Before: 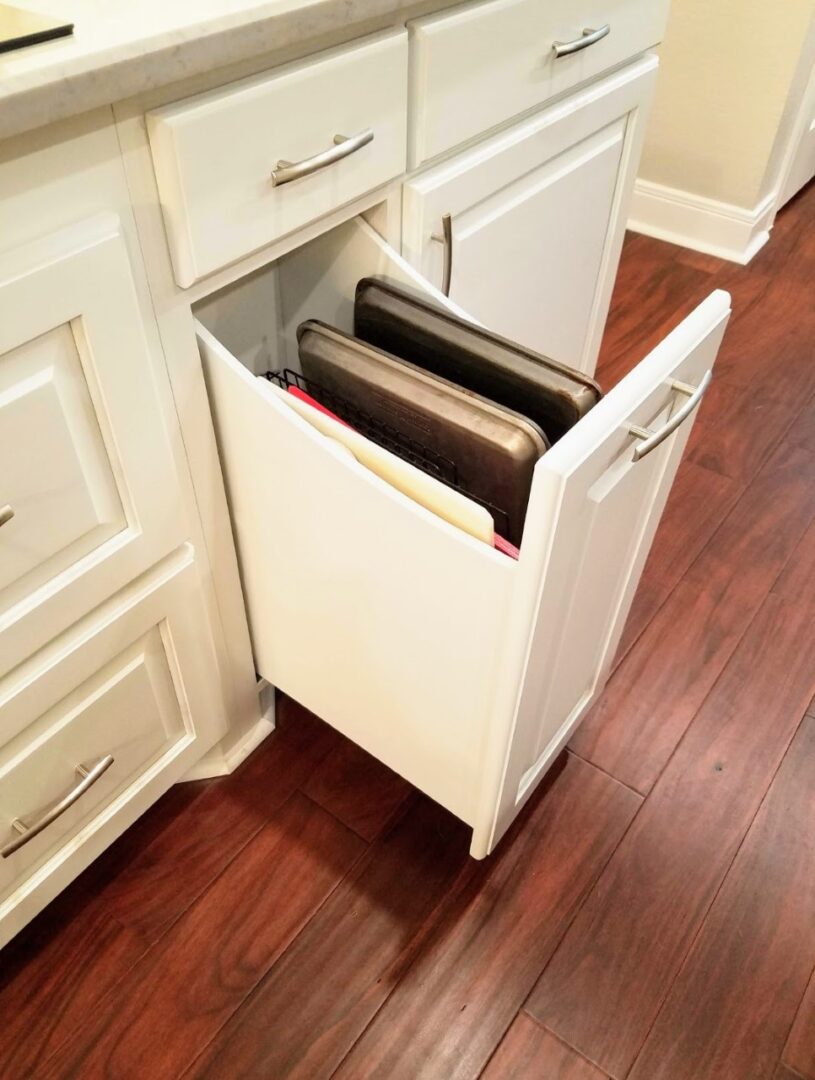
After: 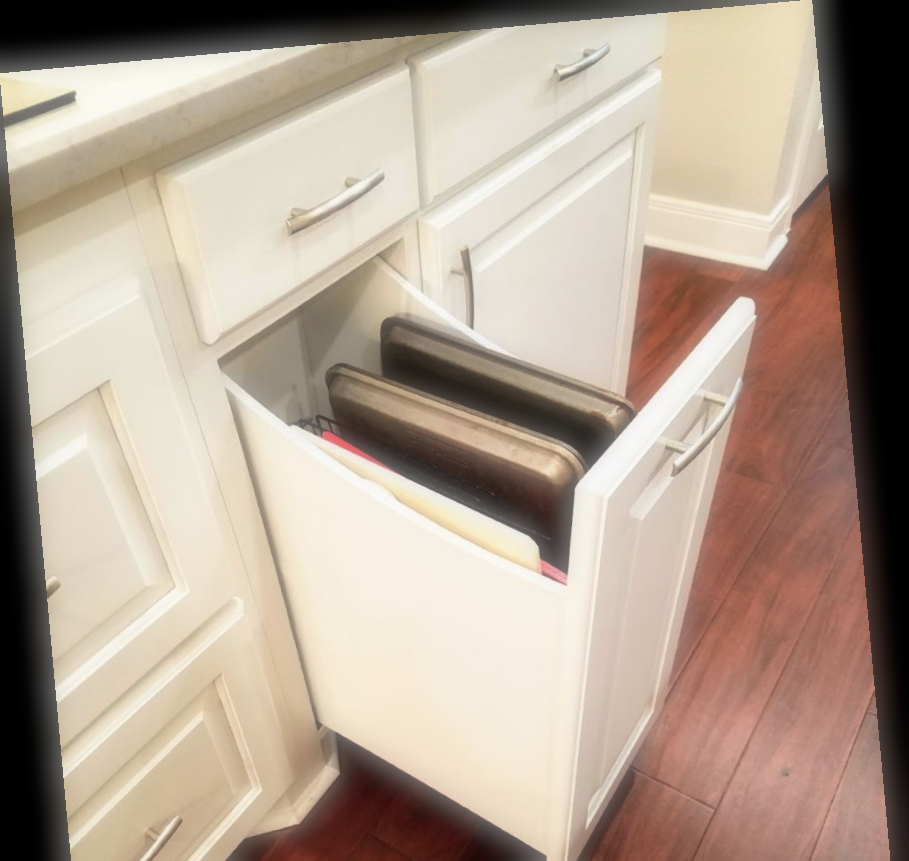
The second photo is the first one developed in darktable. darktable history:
crop: bottom 24.988%
soften: size 60.24%, saturation 65.46%, brightness 0.506 EV, mix 25.7%
rotate and perspective: rotation -5.2°, automatic cropping off
